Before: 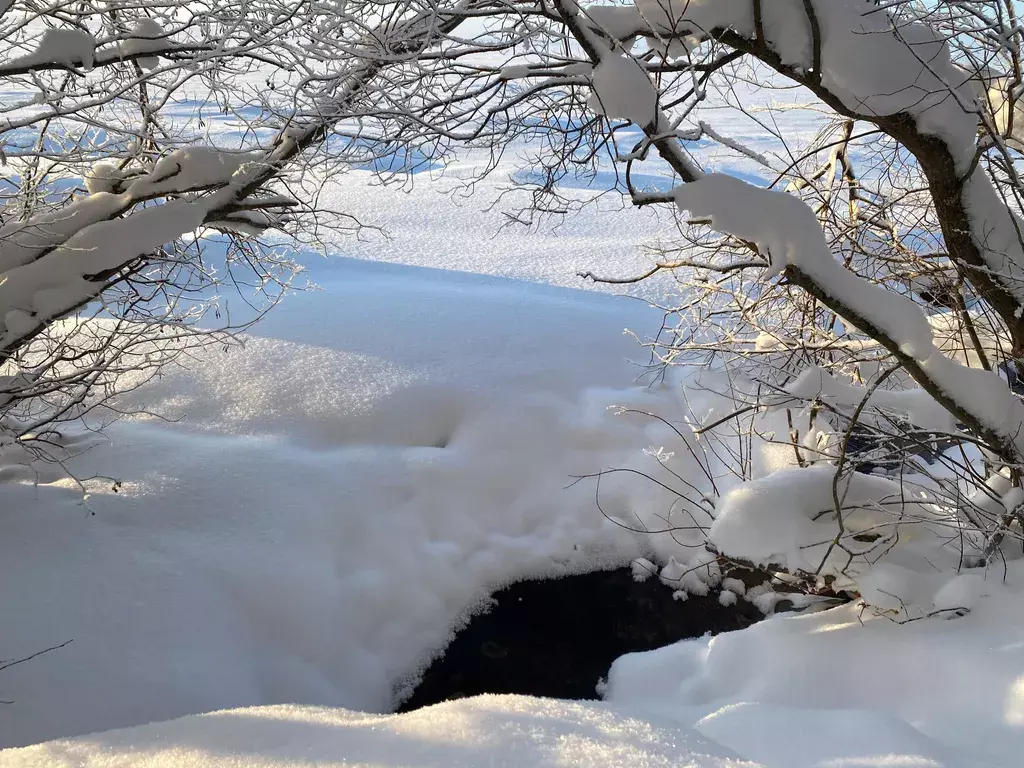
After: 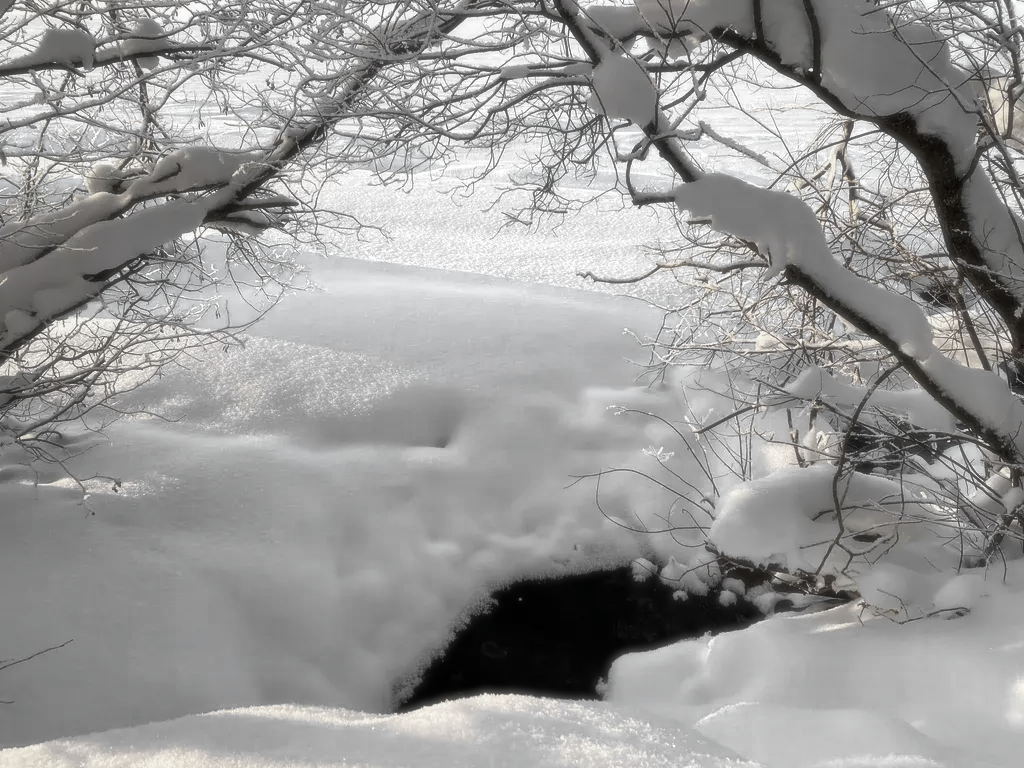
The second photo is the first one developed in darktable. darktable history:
local contrast: mode bilateral grid, contrast 20, coarseness 50, detail 120%, midtone range 0.2
color zones: curves: ch0 [(0, 0.613) (0.01, 0.613) (0.245, 0.448) (0.498, 0.529) (0.642, 0.665) (0.879, 0.777) (0.99, 0.613)]; ch1 [(0, 0.035) (0.121, 0.189) (0.259, 0.197) (0.415, 0.061) (0.589, 0.022) (0.732, 0.022) (0.857, 0.026) (0.991, 0.053)]
soften: size 19.52%, mix 20.32%
